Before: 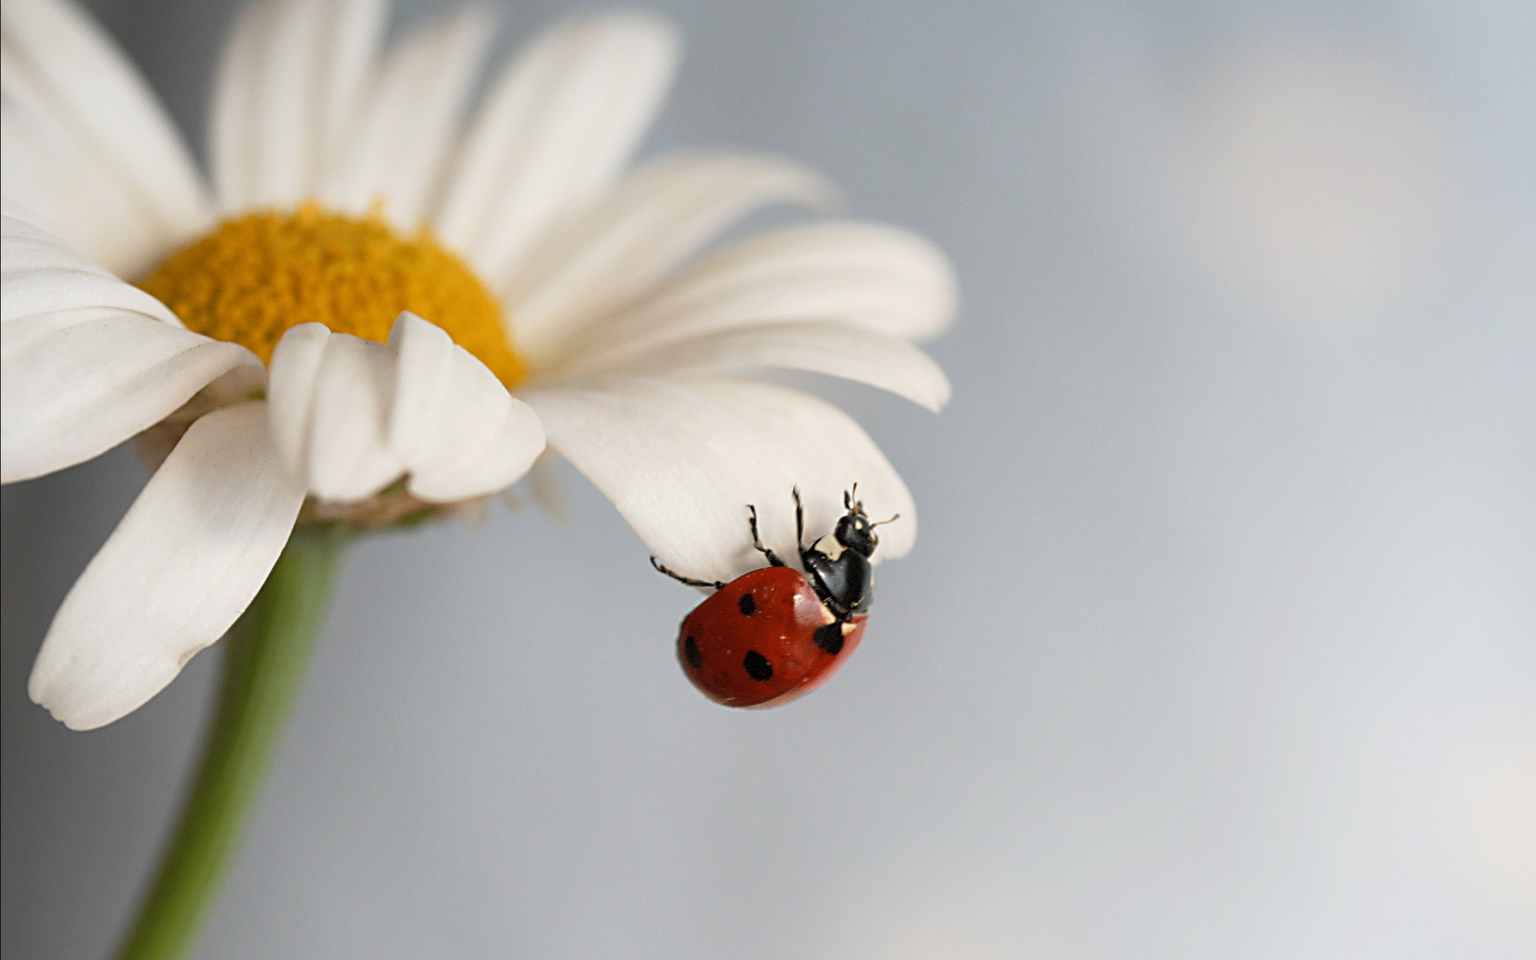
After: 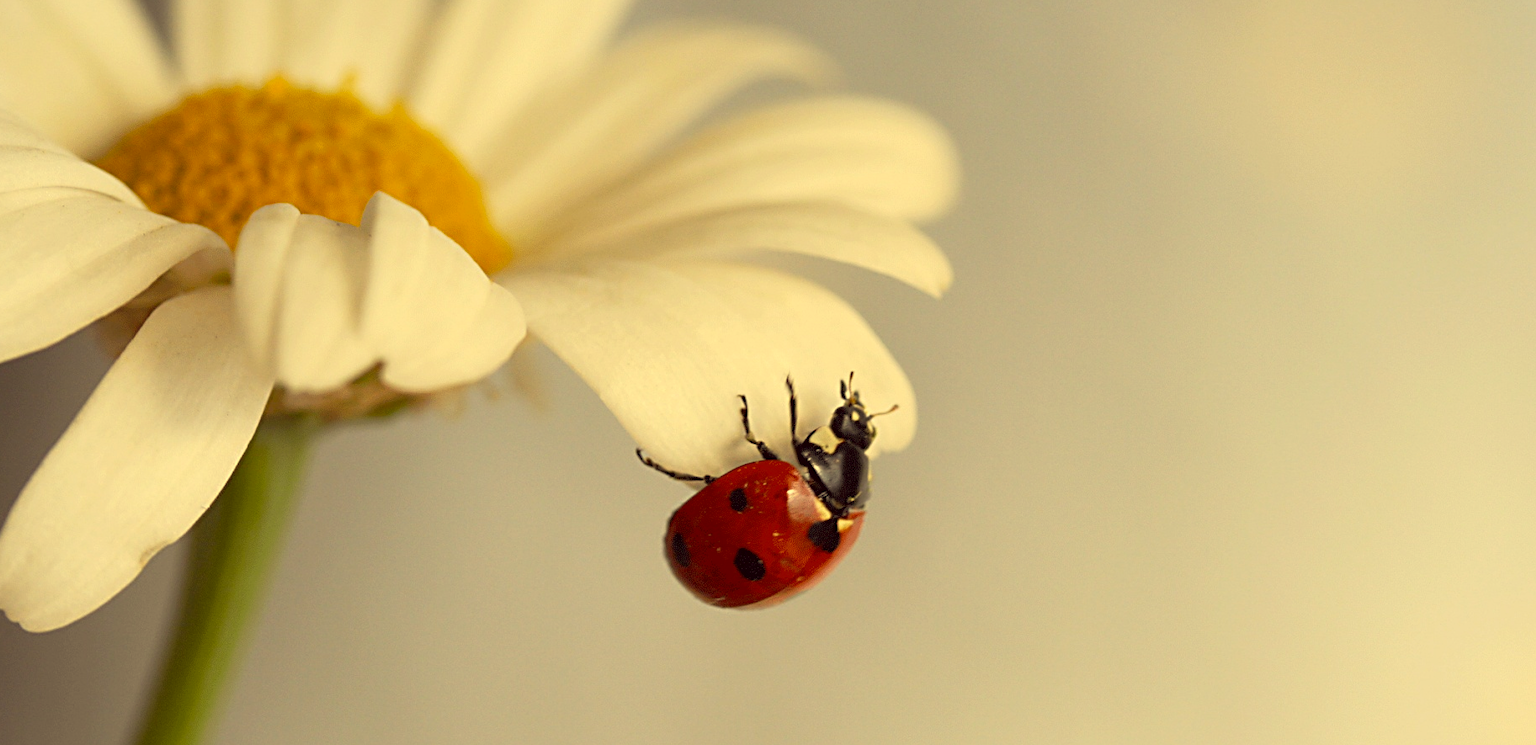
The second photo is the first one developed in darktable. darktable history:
color correction: highlights a* -0.494, highlights b* 39.65, shadows a* 9.24, shadows b* -0.693
crop and rotate: left 2.999%, top 13.511%, right 1.932%, bottom 12.648%
